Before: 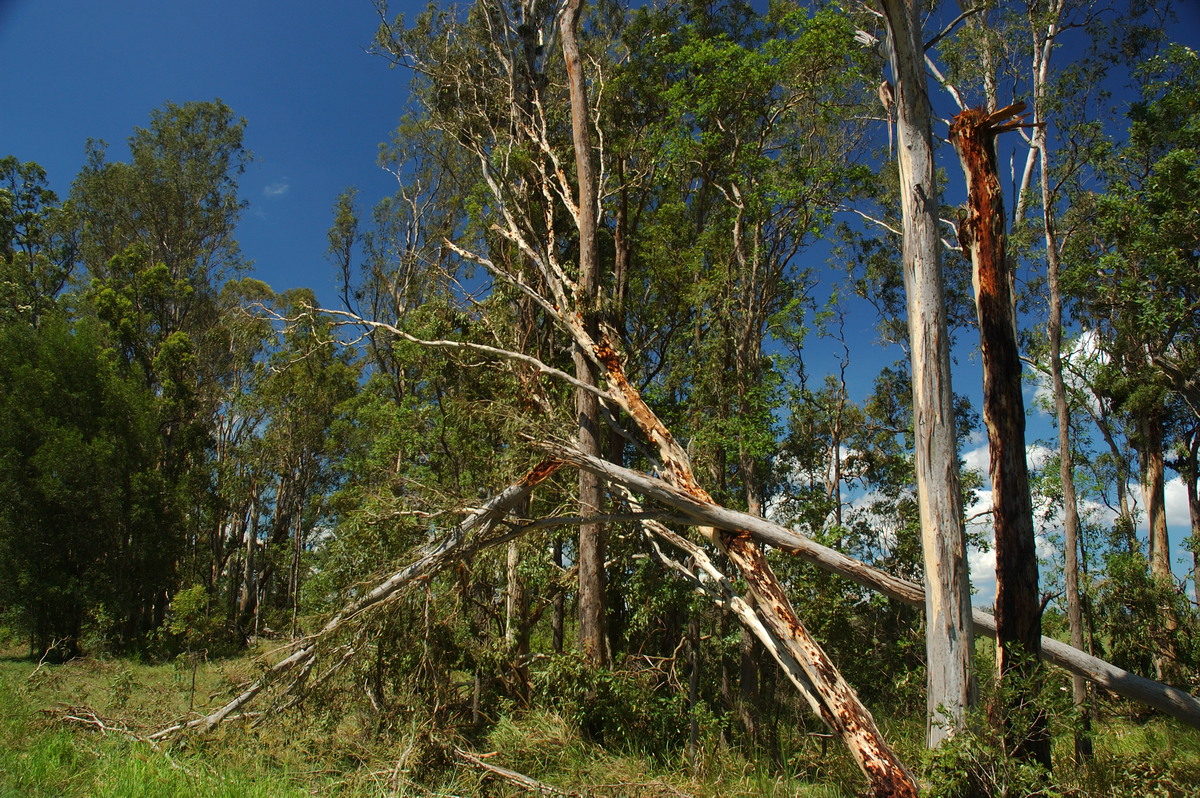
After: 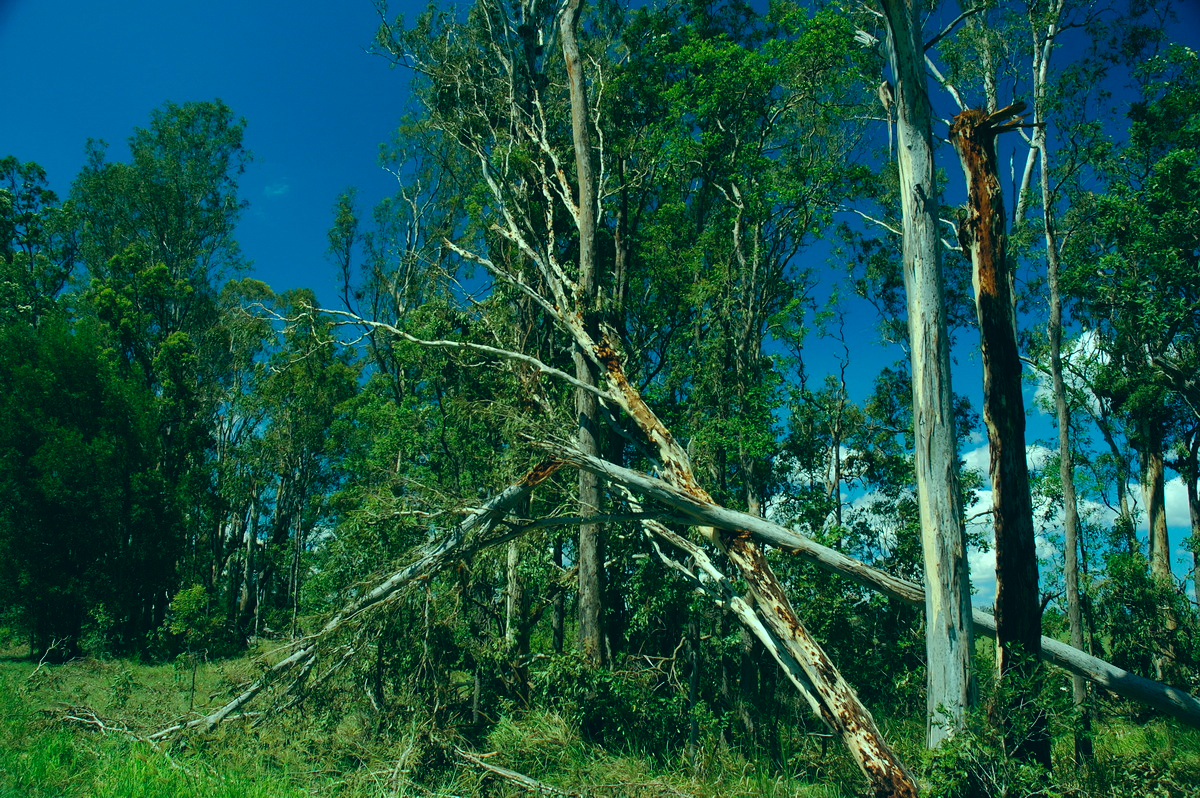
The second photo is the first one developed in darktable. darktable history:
color correction: highlights a* -20.08, highlights b* 9.8, shadows a* -20.4, shadows b* -10.76
white balance: red 0.954, blue 1.079
